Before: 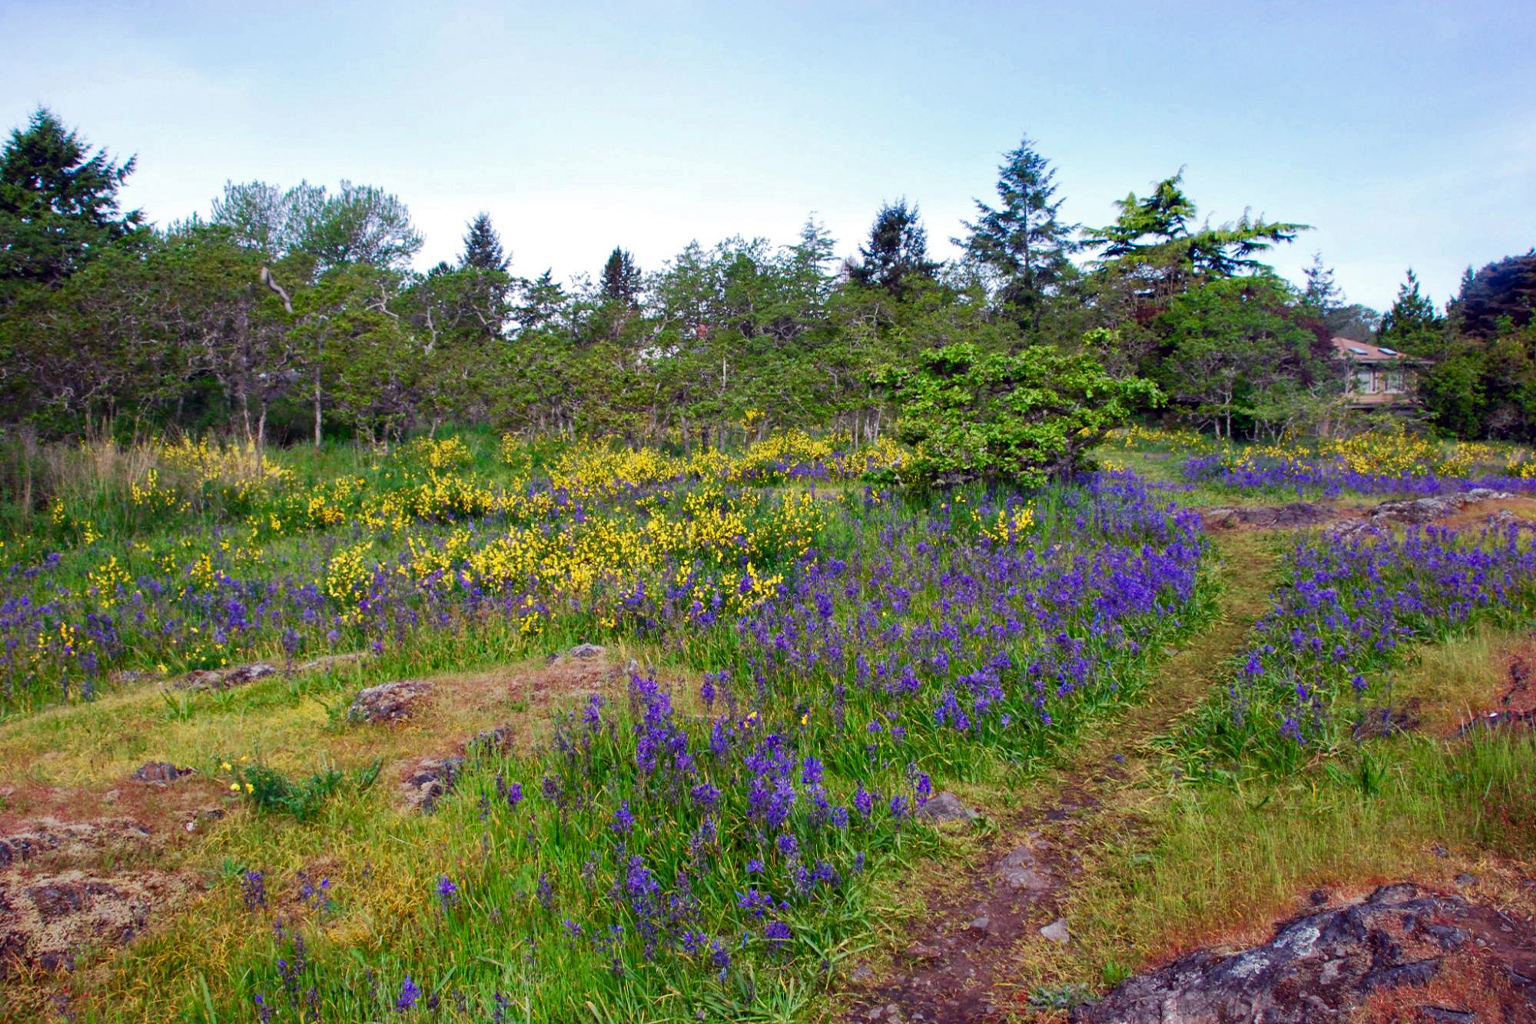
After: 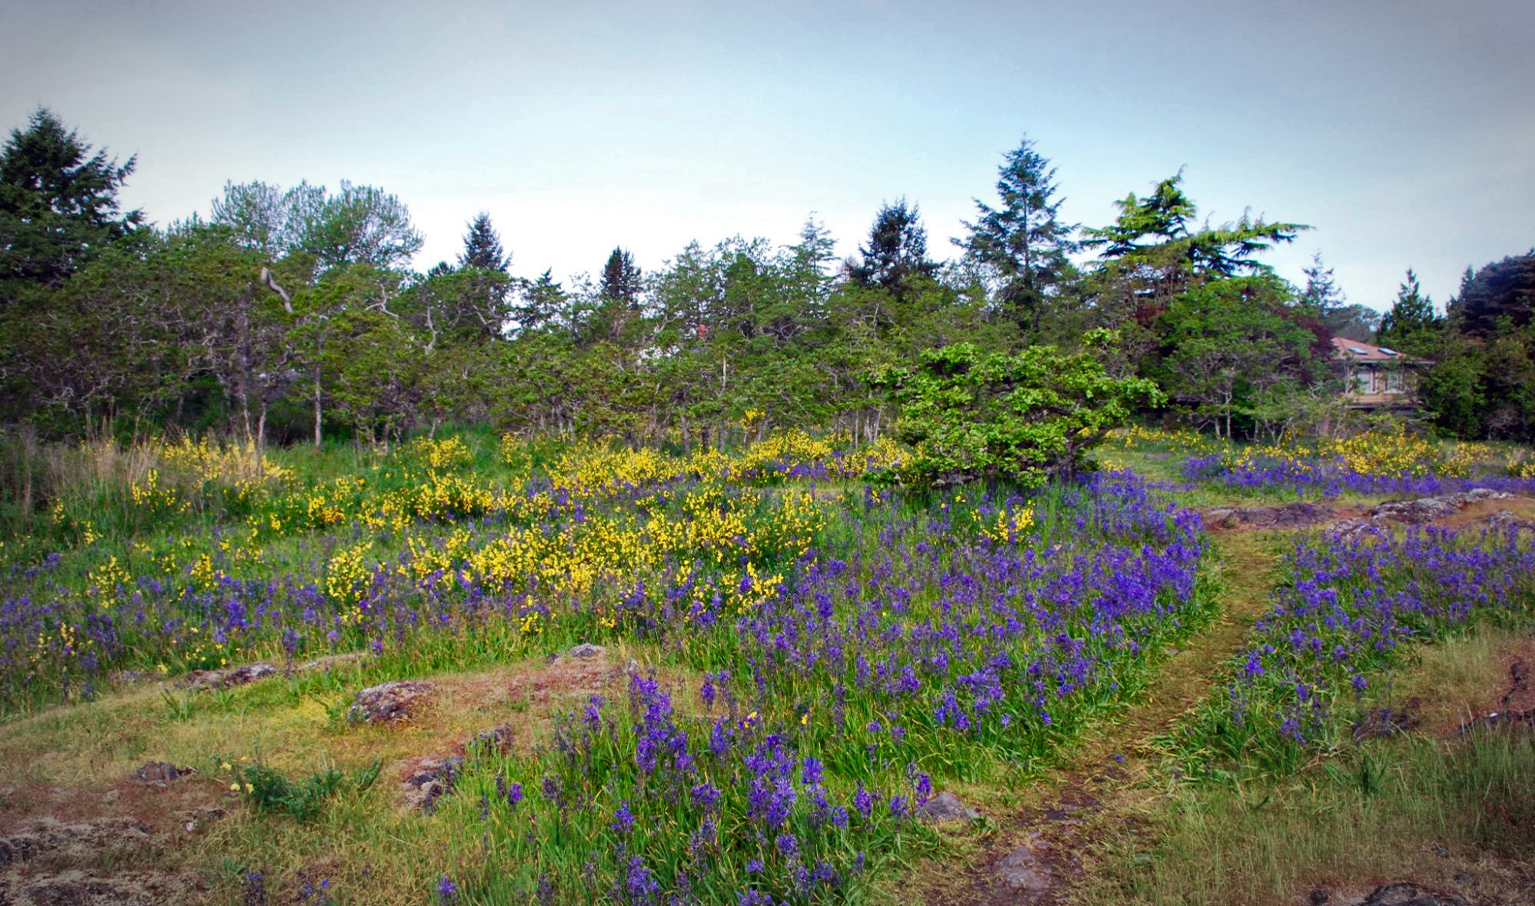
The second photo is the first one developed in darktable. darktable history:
crop and rotate: top 0%, bottom 11.49%
vignetting: automatic ratio true
